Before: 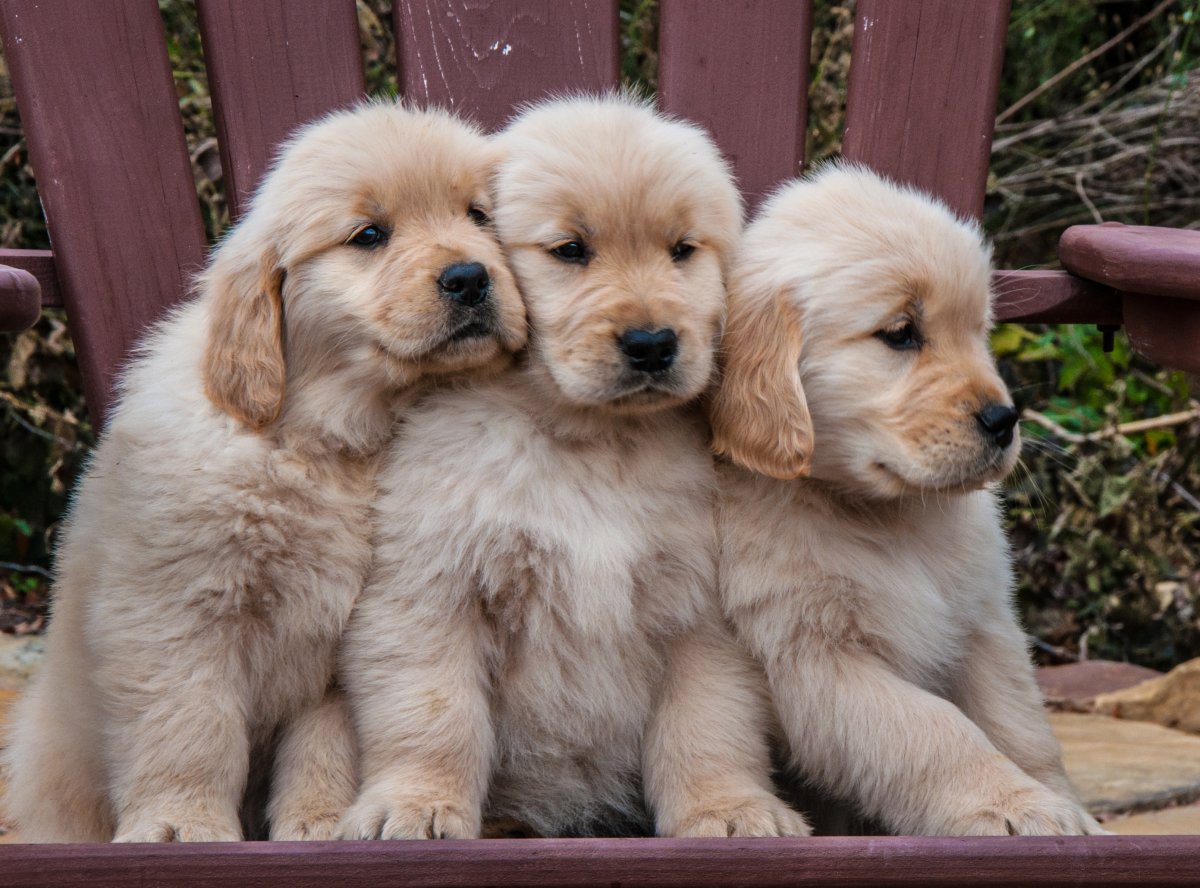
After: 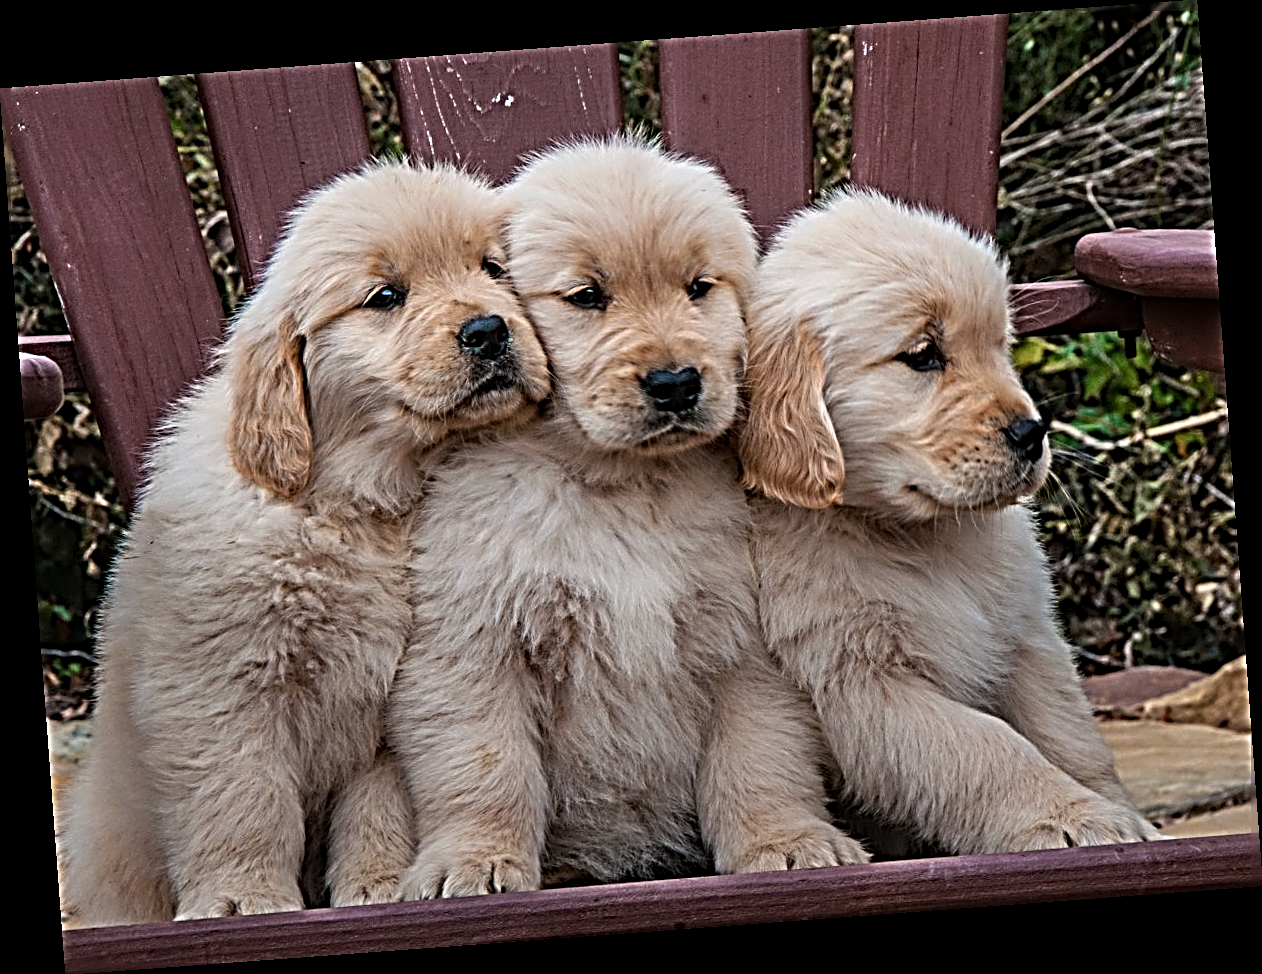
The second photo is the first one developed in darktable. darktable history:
rotate and perspective: rotation -4.25°, automatic cropping off
graduated density: rotation -180°, offset 24.95
sharpen: radius 4.001, amount 2
